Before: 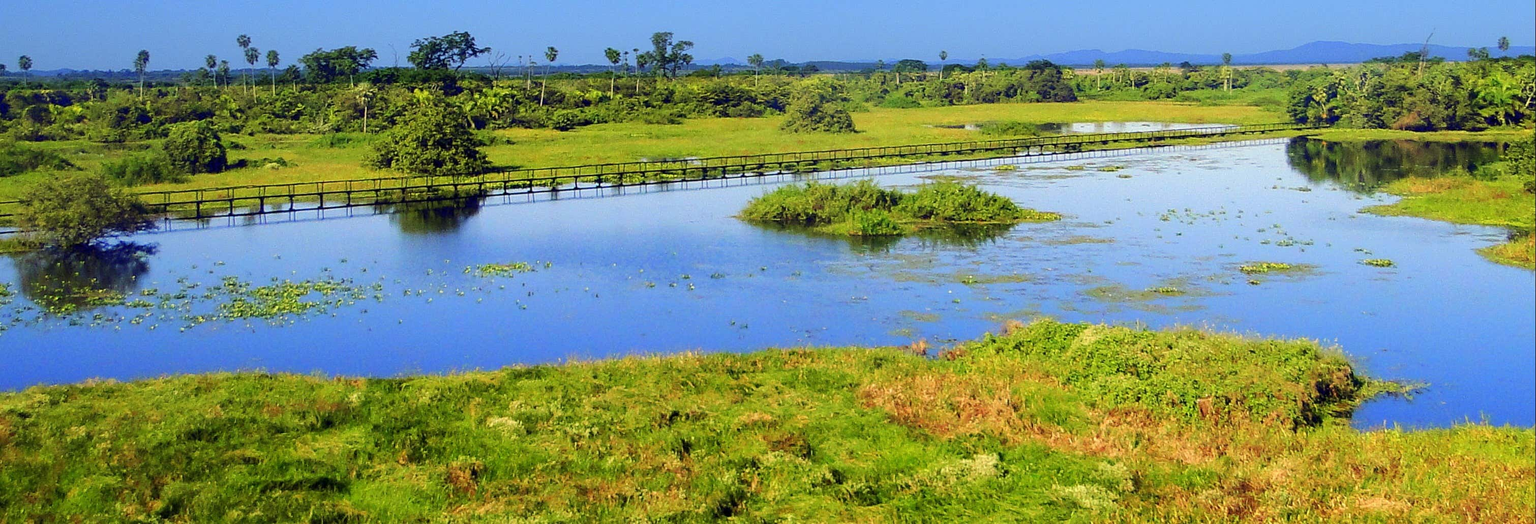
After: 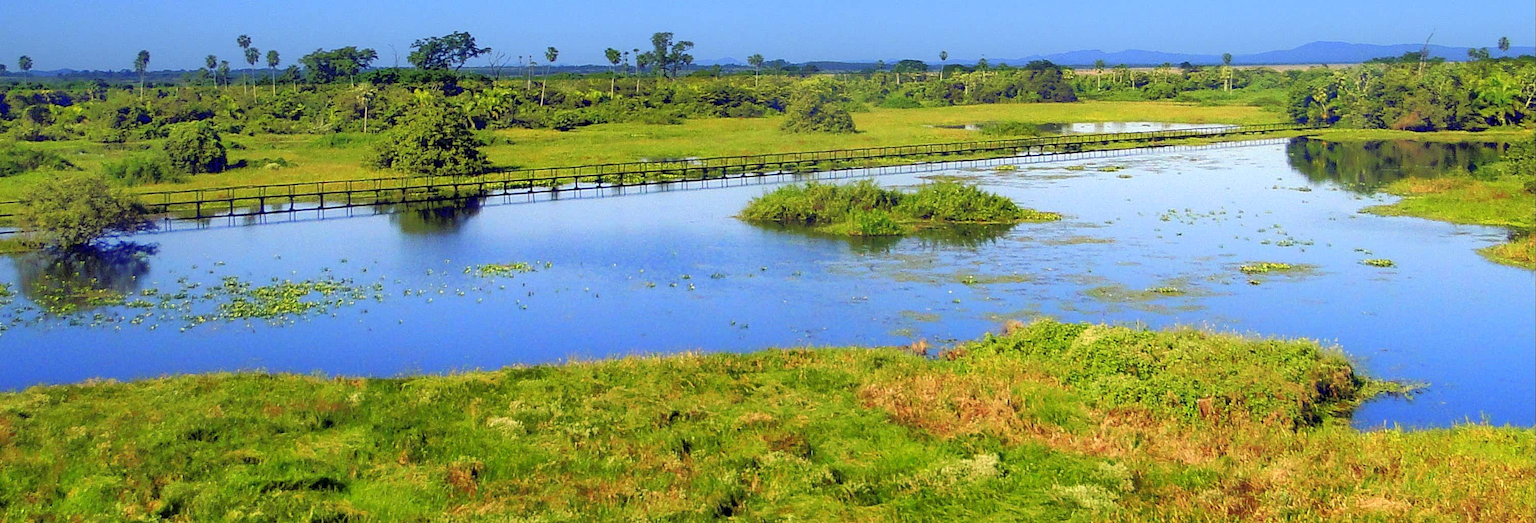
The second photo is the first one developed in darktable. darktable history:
tone equalizer: -8 EV -0.519 EV, -7 EV -0.321 EV, -6 EV -0.07 EV, -5 EV 0.411 EV, -4 EV 0.963 EV, -3 EV 0.81 EV, -2 EV -0.005 EV, -1 EV 0.135 EV, +0 EV -0.014 EV, mask exposure compensation -0.487 EV
